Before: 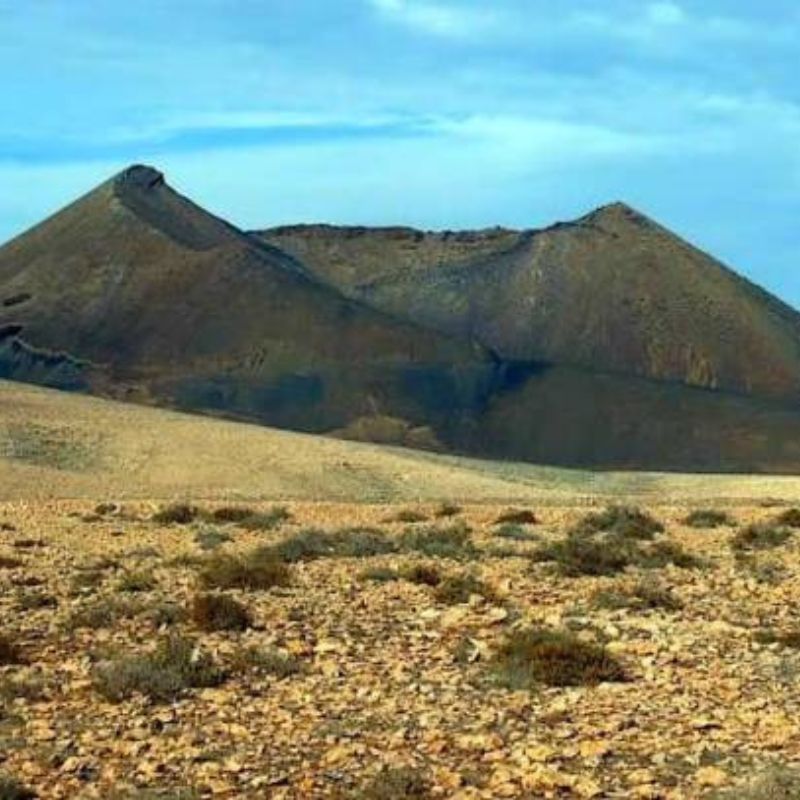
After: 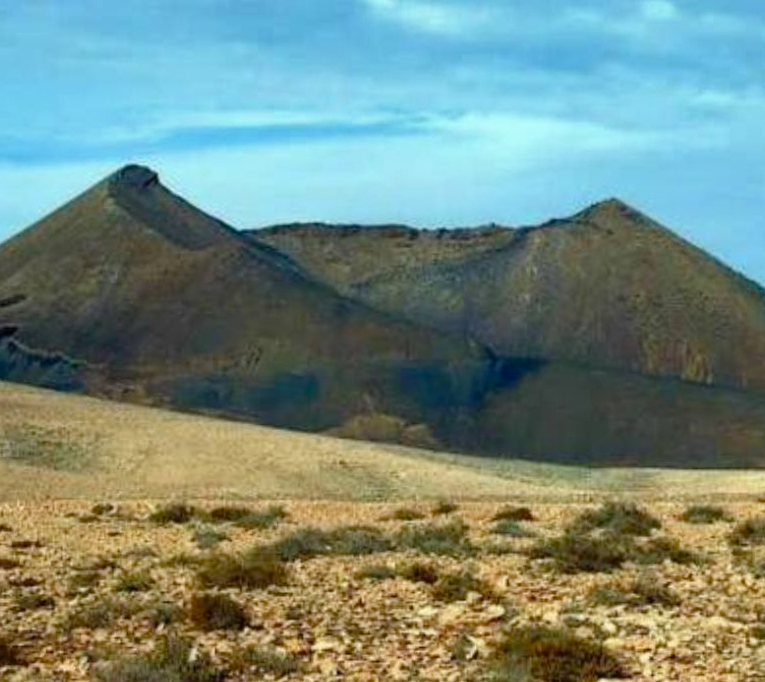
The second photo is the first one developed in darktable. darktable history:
crop and rotate: angle 0.424°, left 0.207%, right 3.458%, bottom 14.095%
color balance rgb: perceptual saturation grading › global saturation 0.443%, perceptual saturation grading › highlights -15.073%, perceptual saturation grading › shadows 26.124%
shadows and highlights: low approximation 0.01, soften with gaussian
